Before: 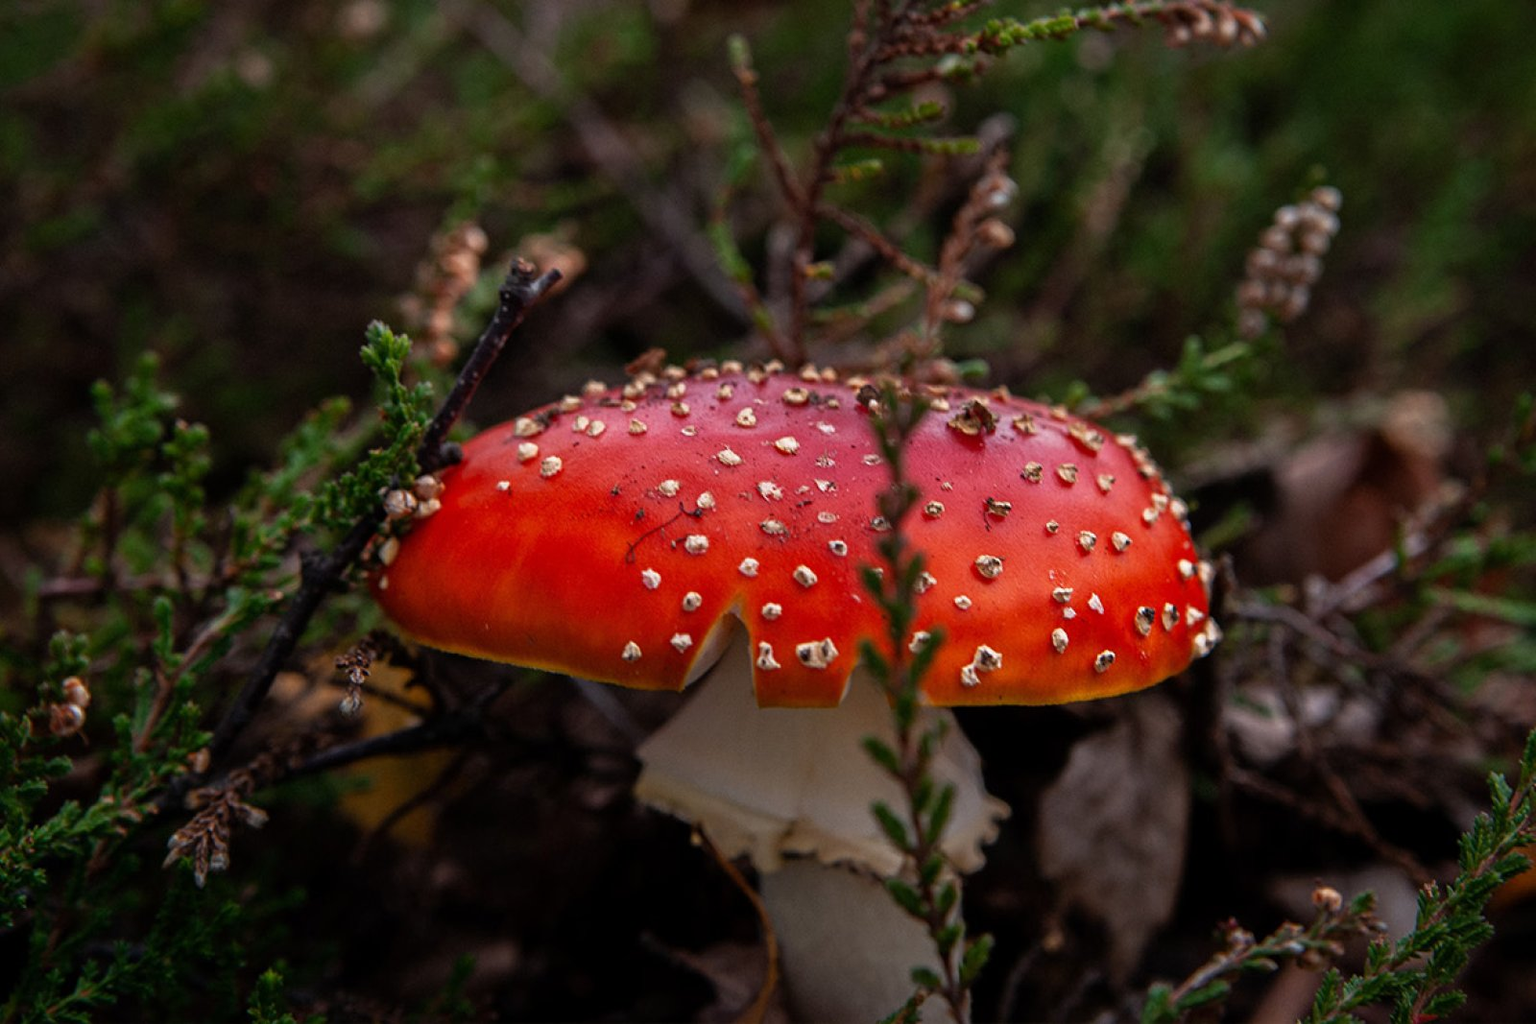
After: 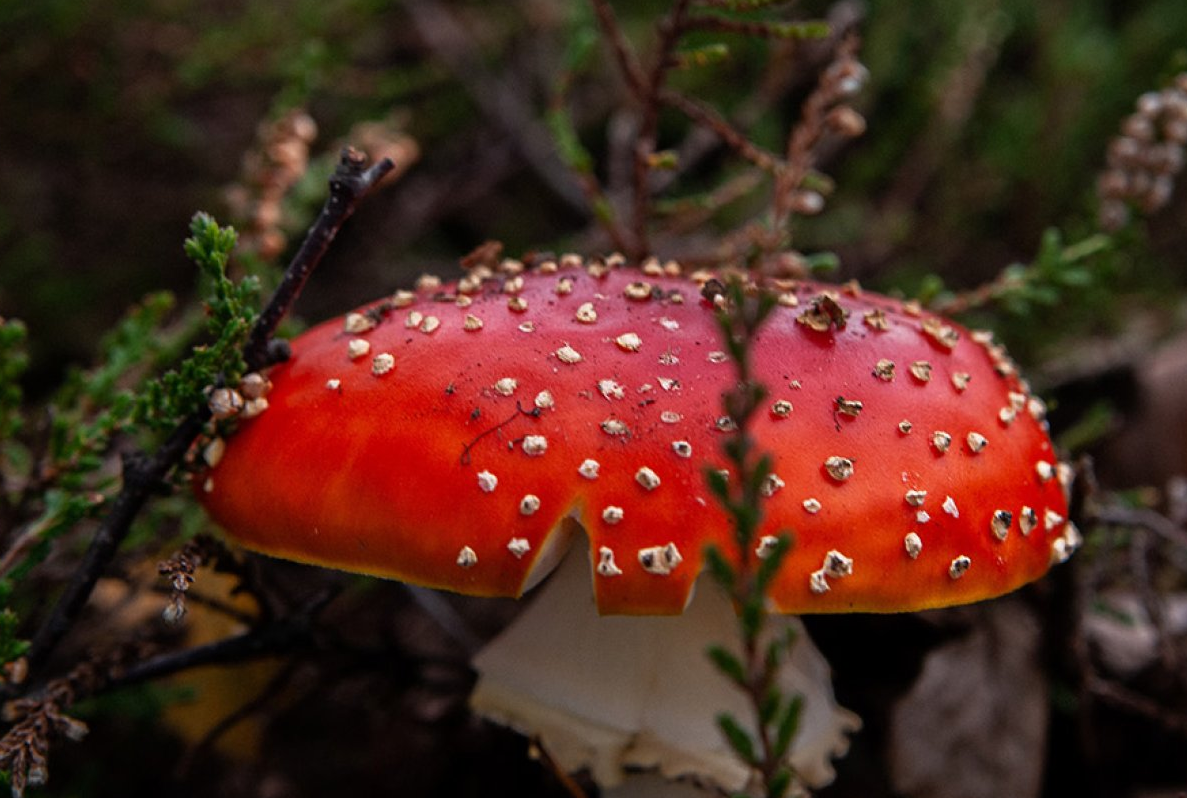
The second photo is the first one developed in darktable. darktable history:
crop and rotate: left 11.986%, top 11.467%, right 13.81%, bottom 13.675%
